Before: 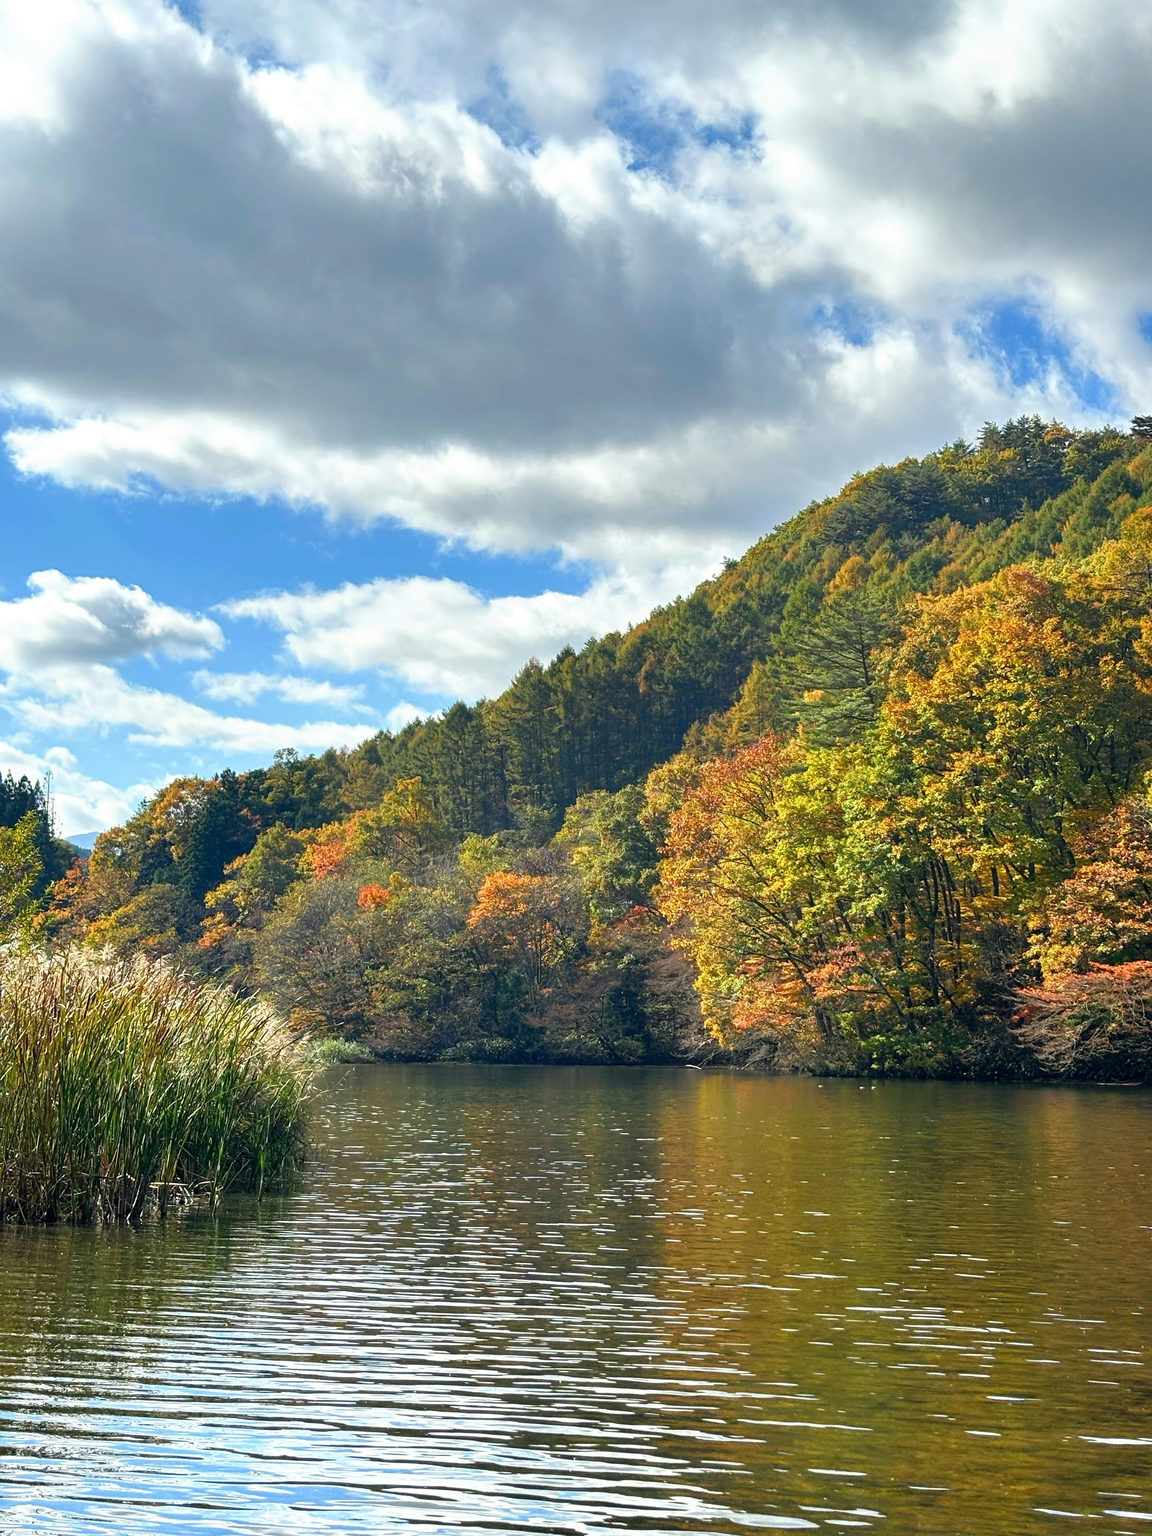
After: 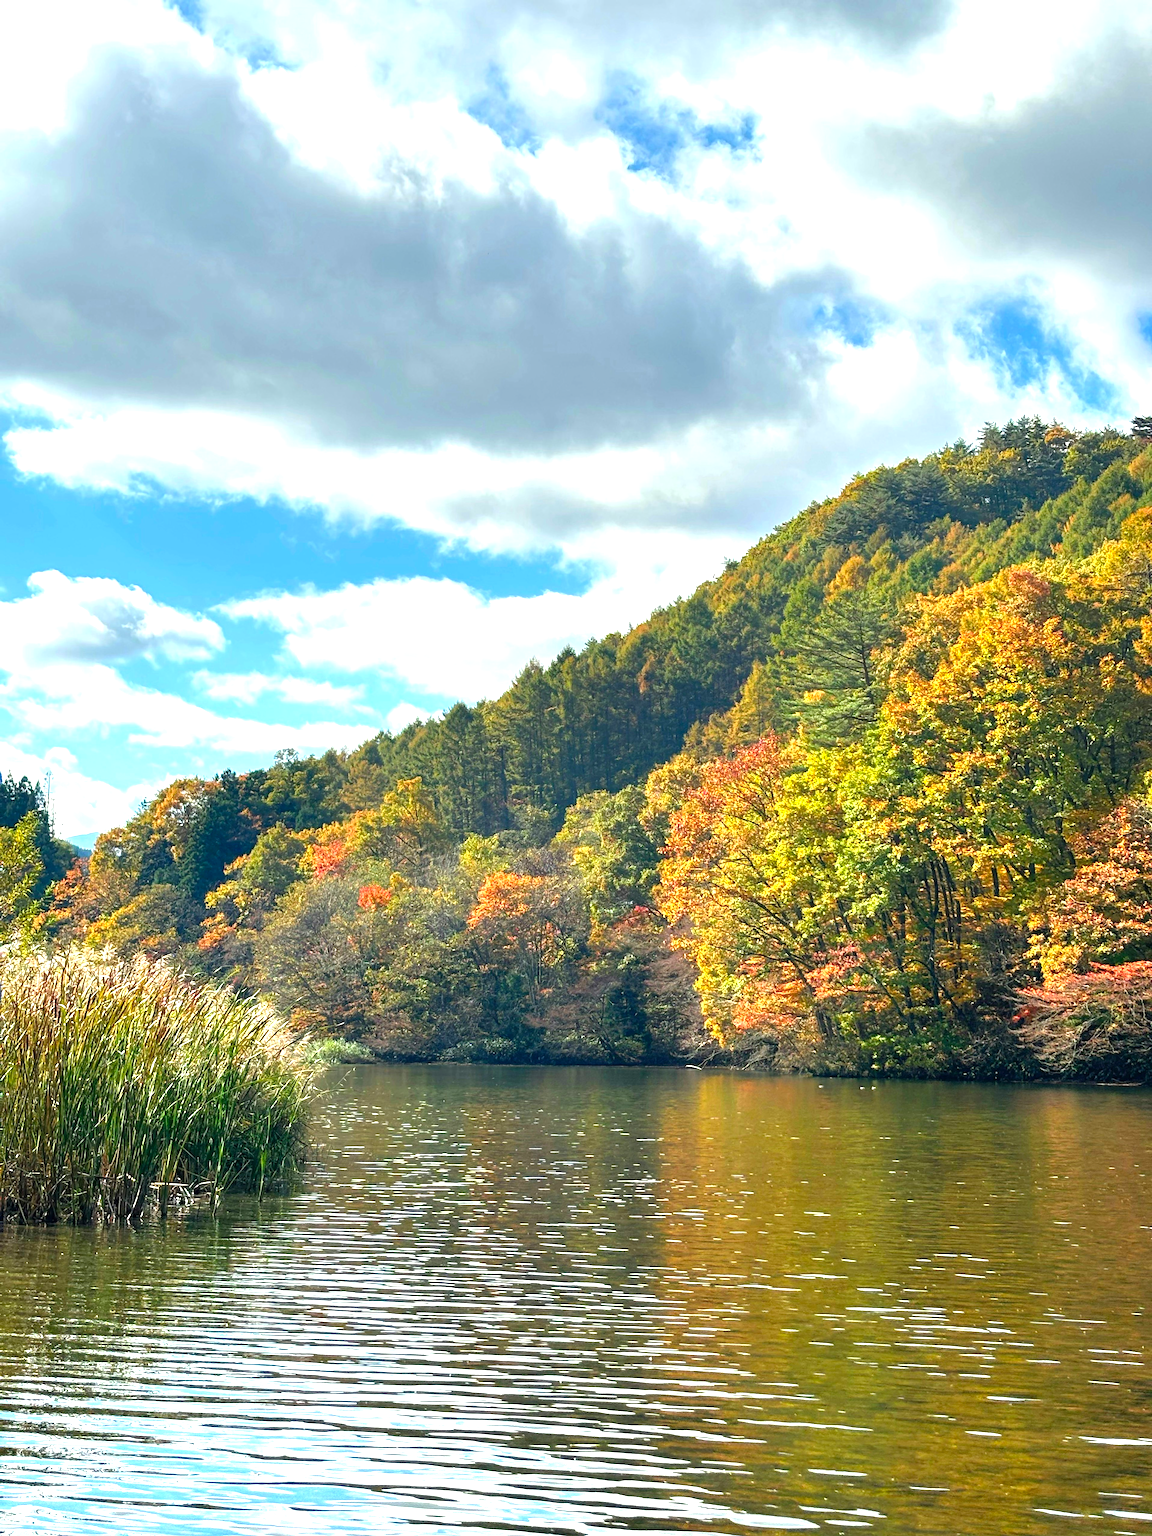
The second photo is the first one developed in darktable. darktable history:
color calibration: output R [0.946, 0.065, -0.013, 0], output G [-0.246, 1.264, -0.017, 0], output B [0.046, -0.098, 1.05, 0], illuminant custom, x 0.344, y 0.359, temperature 5045.54 K
exposure: black level correction 0, exposure 0.7 EV, compensate exposure bias true, compensate highlight preservation false
